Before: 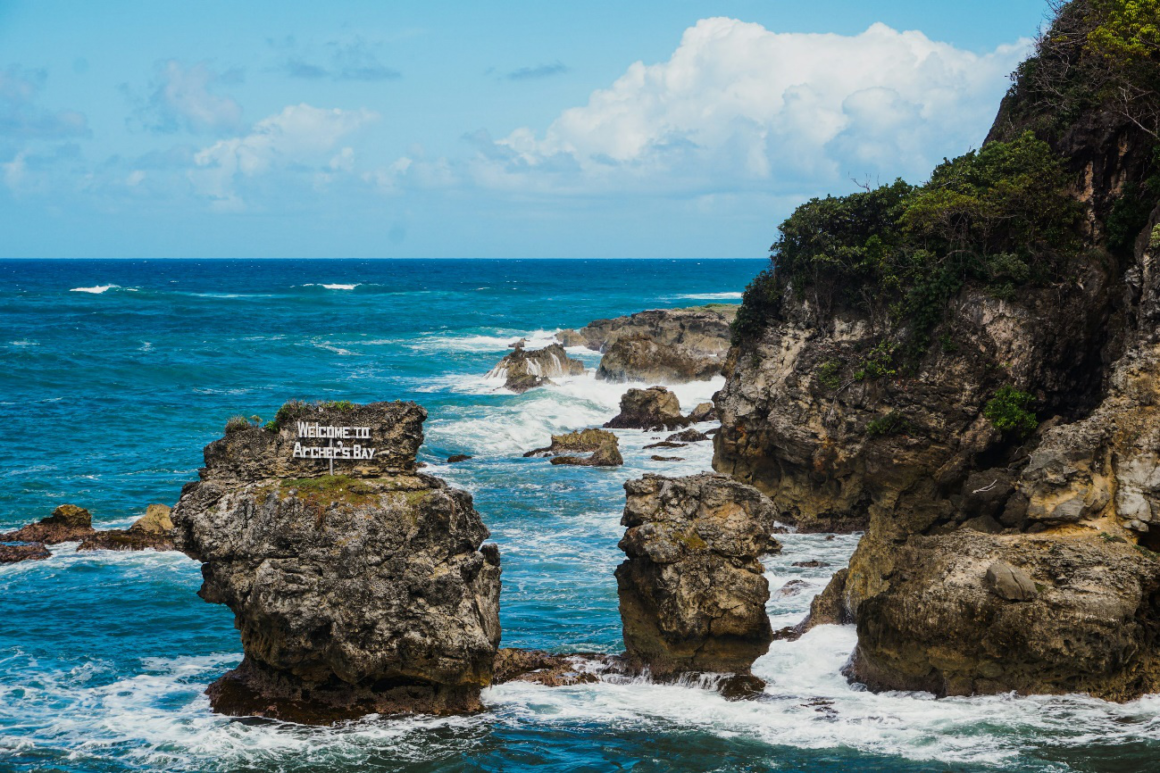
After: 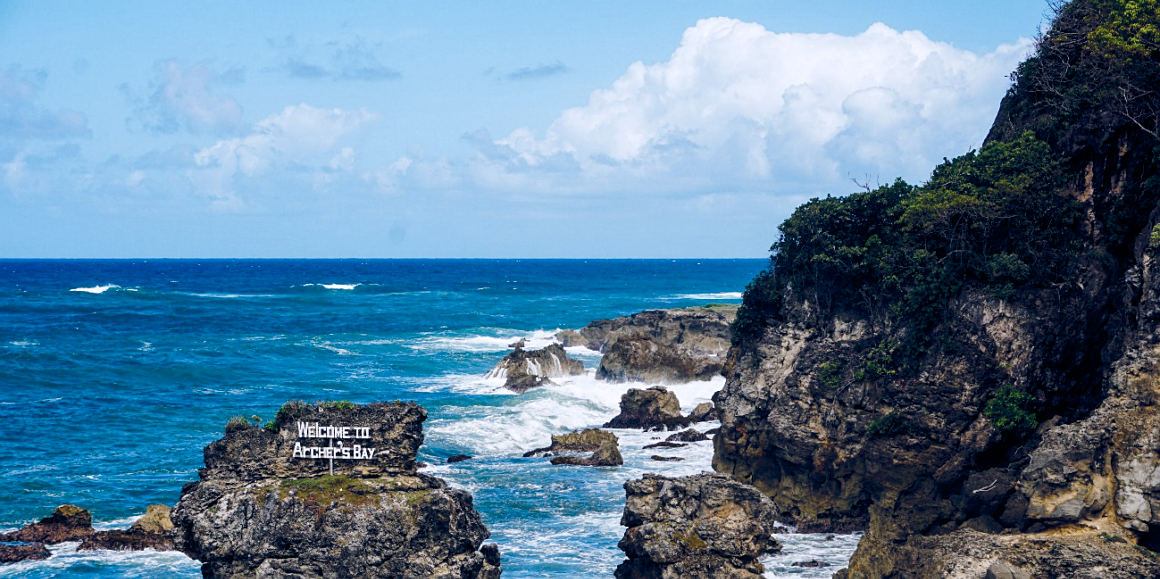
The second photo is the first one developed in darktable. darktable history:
sharpen: radius 1.272, amount 0.305, threshold 0
crop: bottom 24.988%
color balance rgb: highlights gain › chroma 2.94%, highlights gain › hue 60.57°, global offset › chroma 0.25%, global offset › hue 256.52°, perceptual saturation grading › global saturation 20%, perceptual saturation grading › highlights -50%, perceptual saturation grading › shadows 30%, contrast 15%
white balance: red 0.931, blue 1.11
